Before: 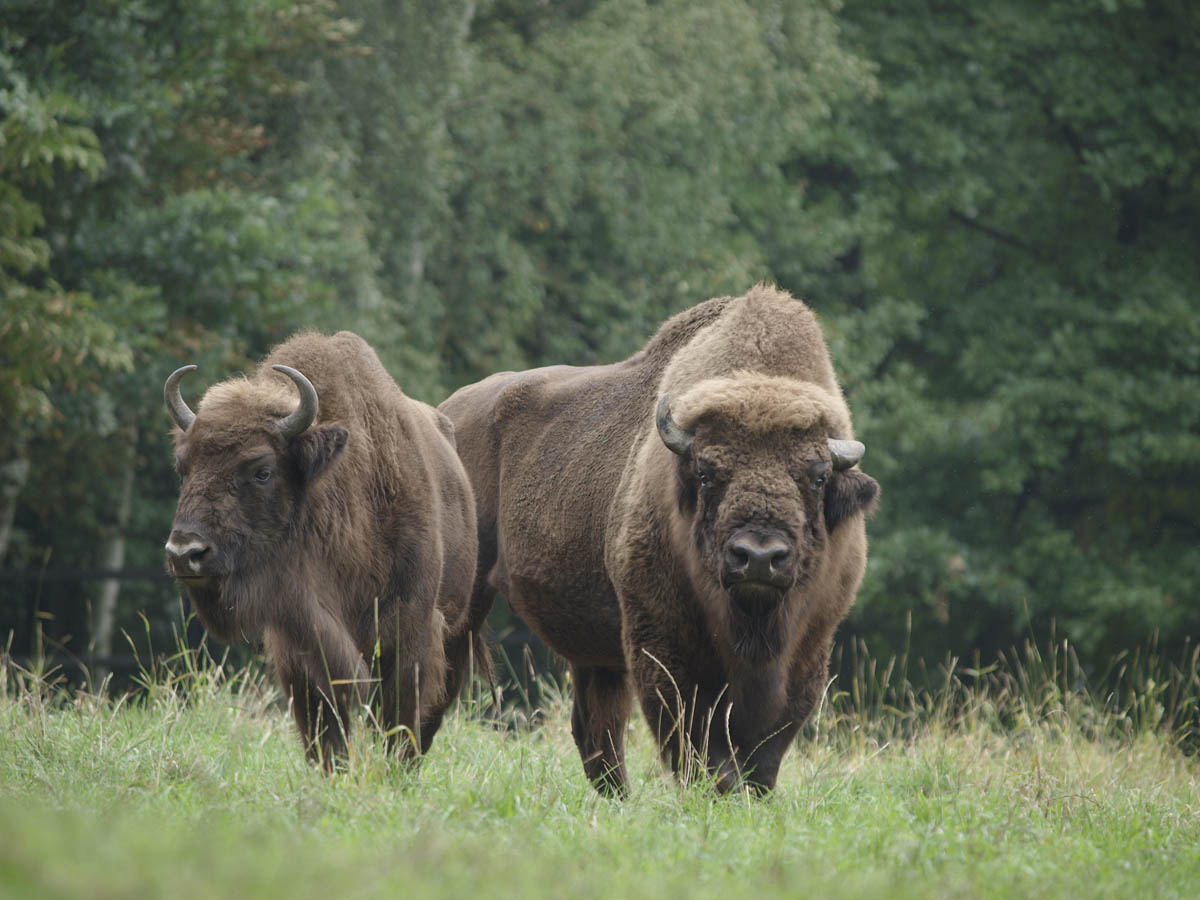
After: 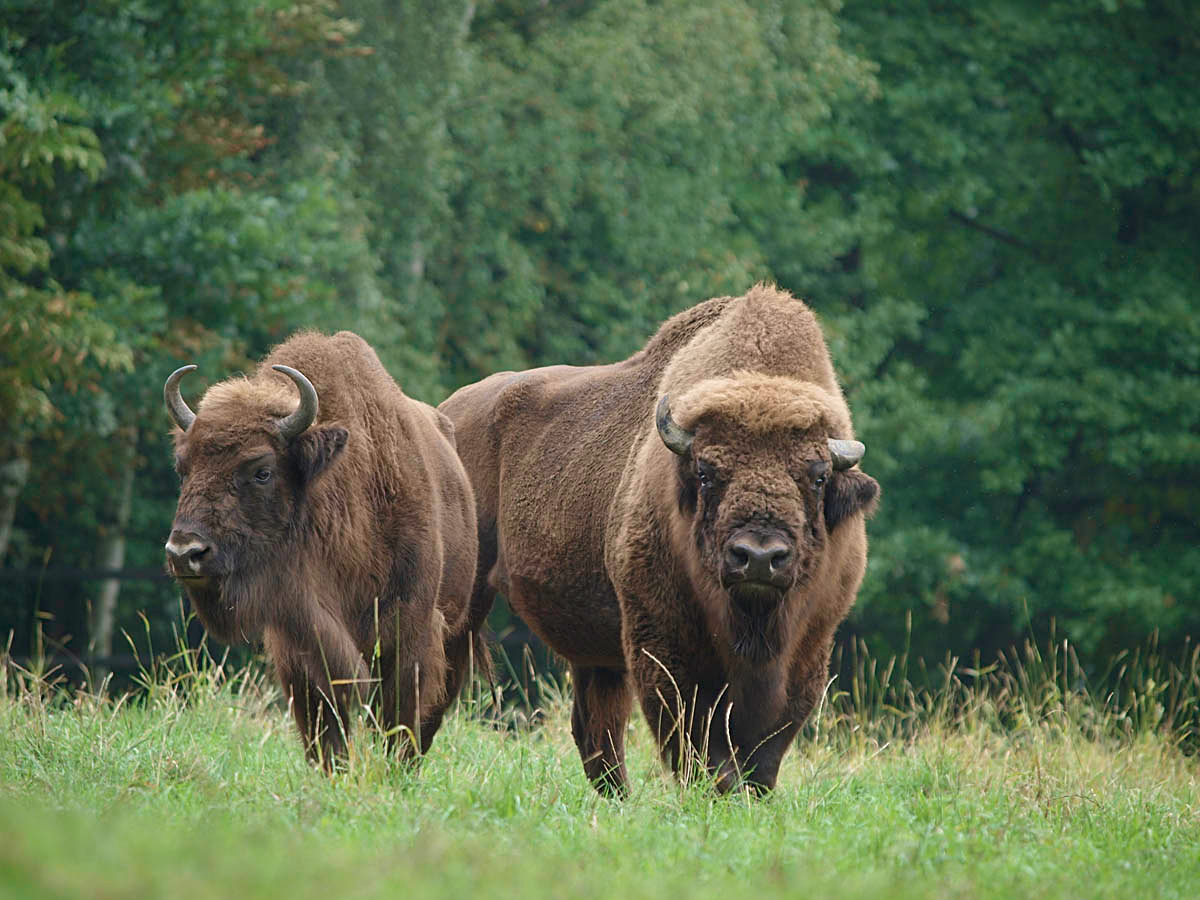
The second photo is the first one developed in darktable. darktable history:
sharpen: on, module defaults
velvia: strength 30%
